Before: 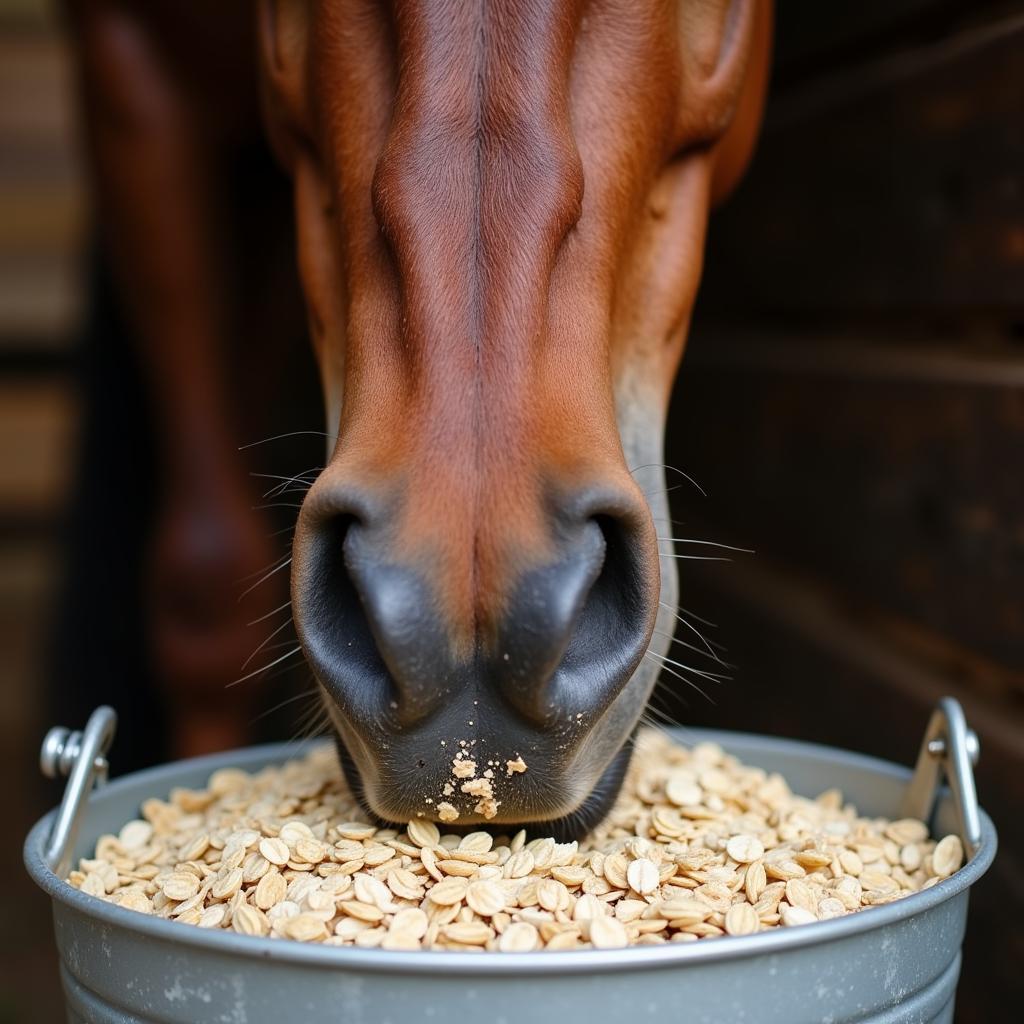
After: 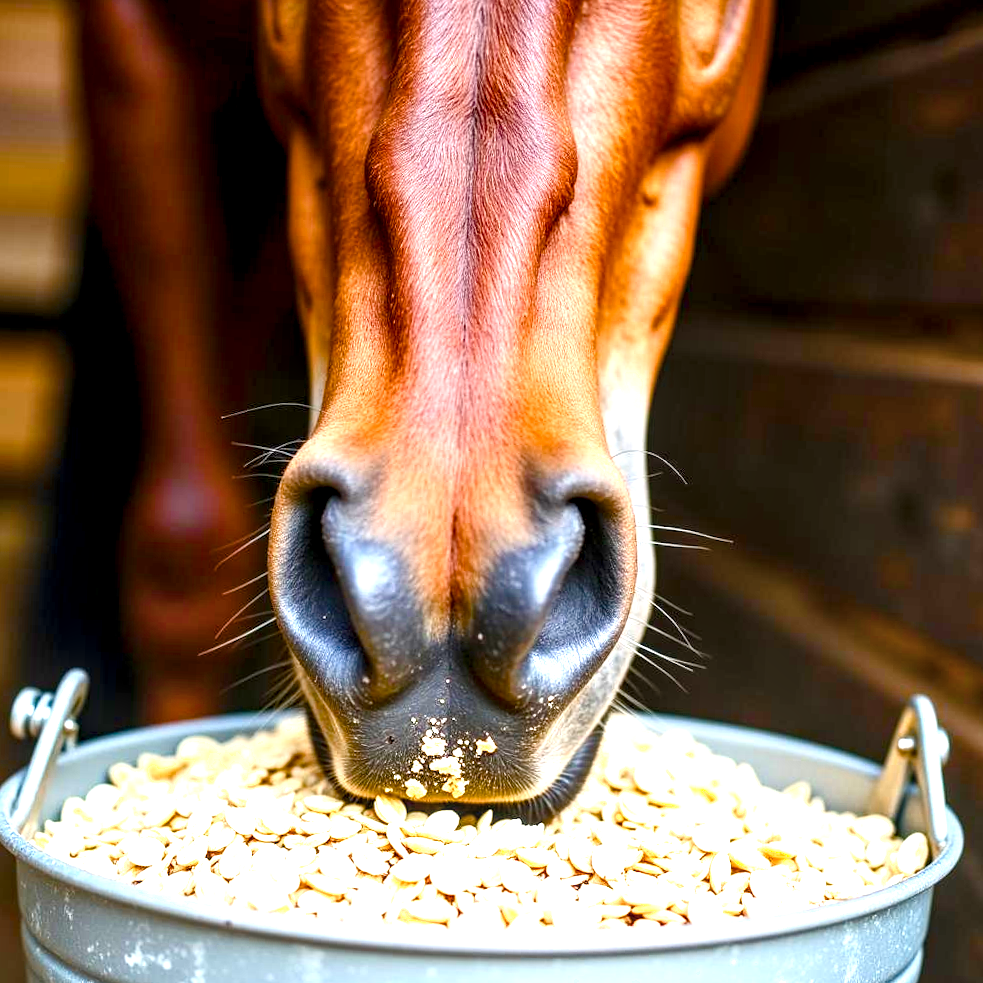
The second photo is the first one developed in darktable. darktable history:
shadows and highlights: shadows 0, highlights 40
color balance rgb: linear chroma grading › global chroma 18.9%, perceptual saturation grading › global saturation 20%, perceptual saturation grading › highlights -25%, perceptual saturation grading › shadows 50%, global vibrance 18.93%
crop and rotate: angle -2.38°
local contrast: highlights 65%, shadows 54%, detail 169%, midtone range 0.514
exposure: black level correction 0, exposure 1.35 EV, compensate exposure bias true, compensate highlight preservation false
